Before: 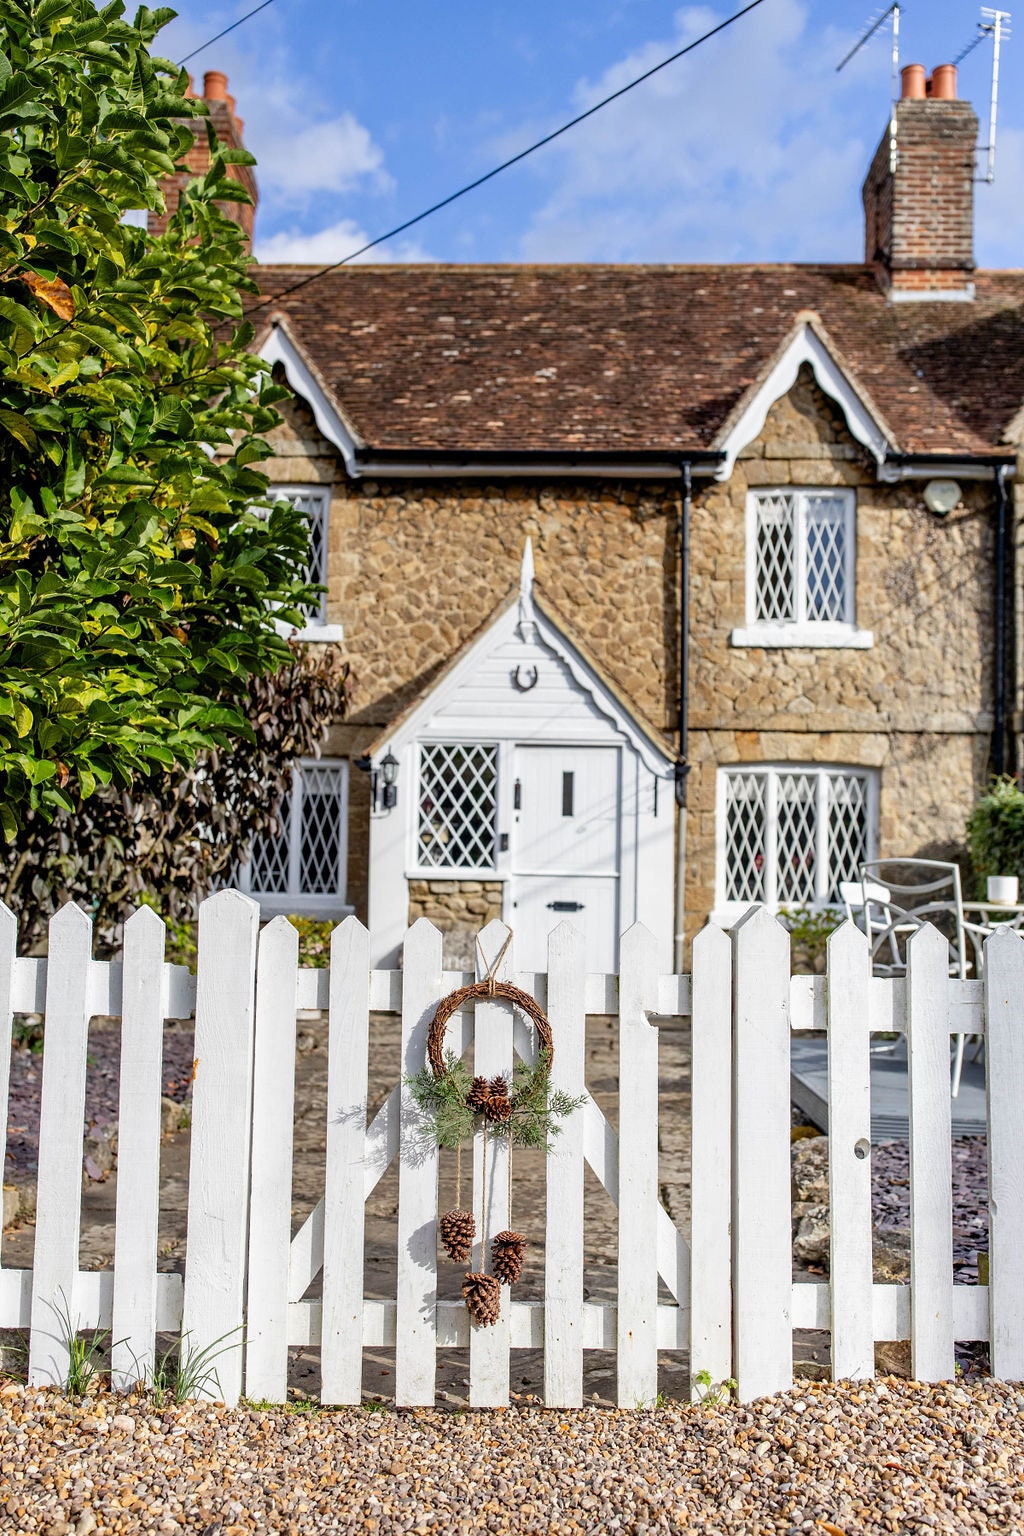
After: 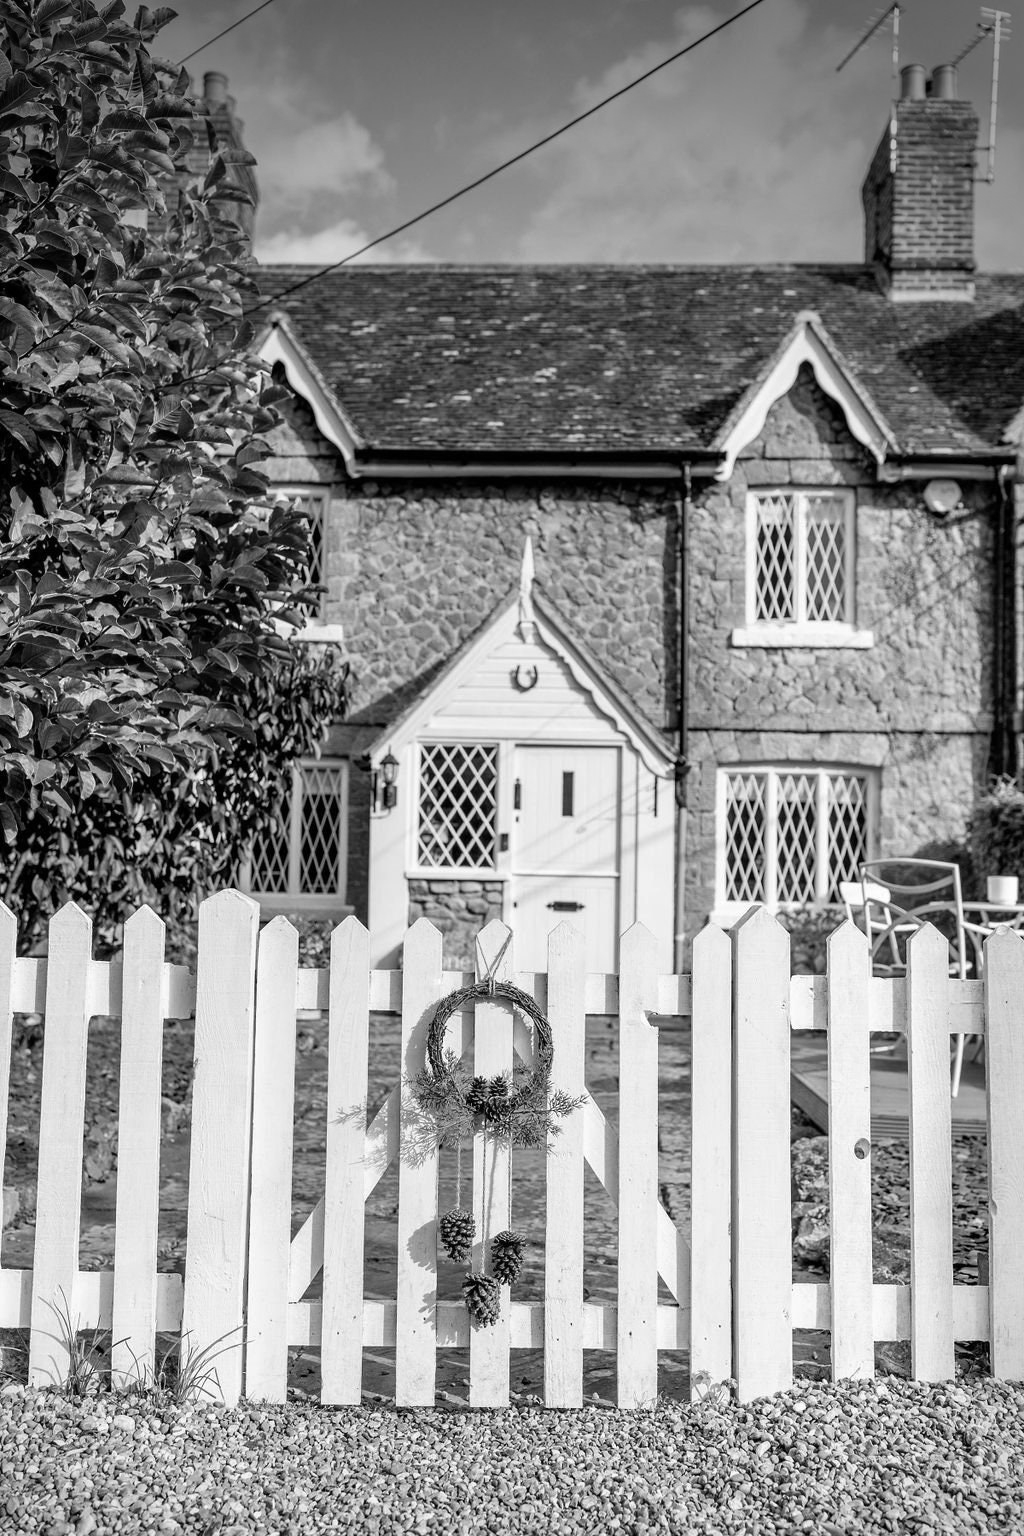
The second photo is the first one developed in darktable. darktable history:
vignetting: brightness -0.629, saturation -0.007, center (-0.028, 0.239)
monochrome: on, module defaults
